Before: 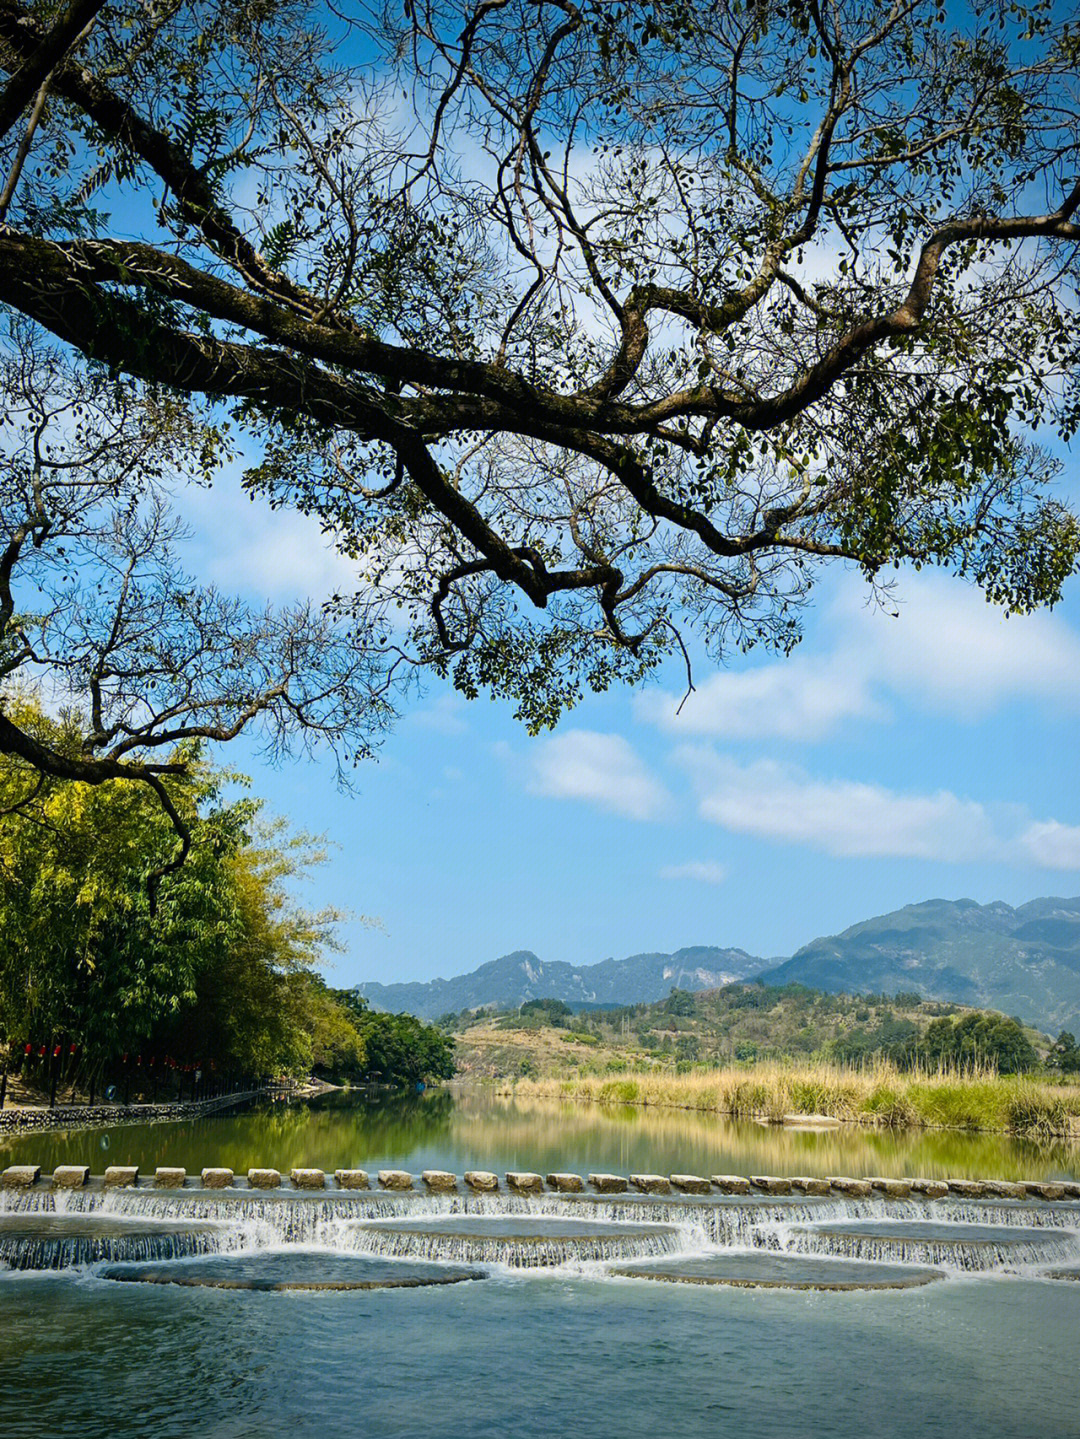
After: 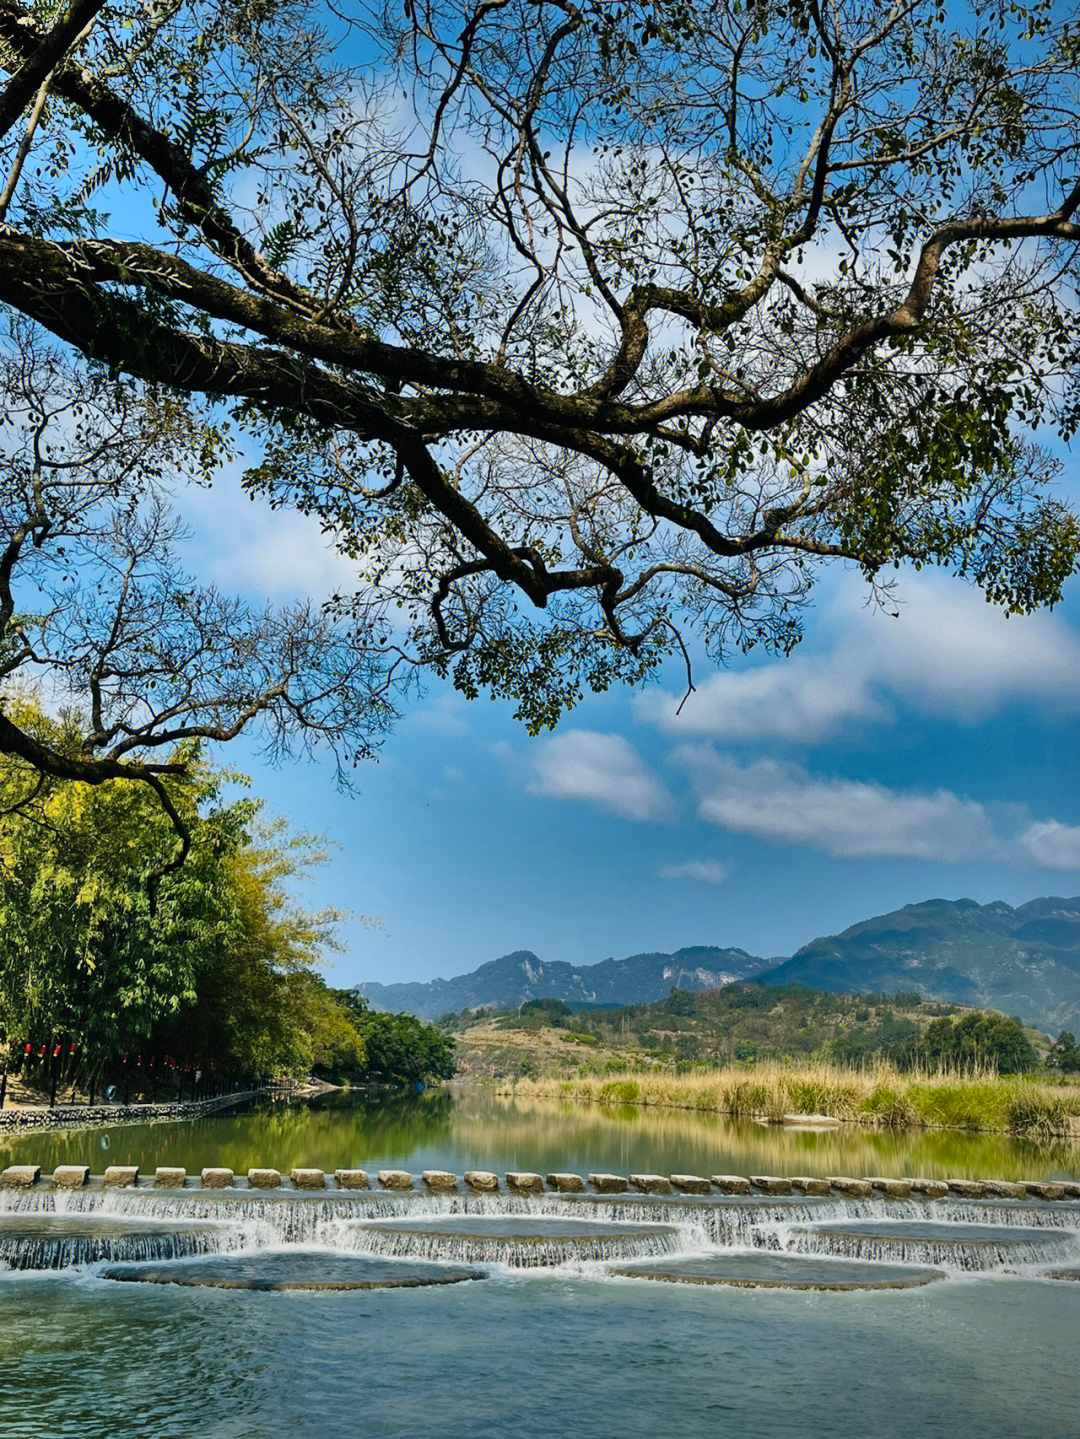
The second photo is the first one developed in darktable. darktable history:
shadows and highlights: radius 123.95, shadows 98.24, white point adjustment -2.83, highlights -98.09, soften with gaussian
